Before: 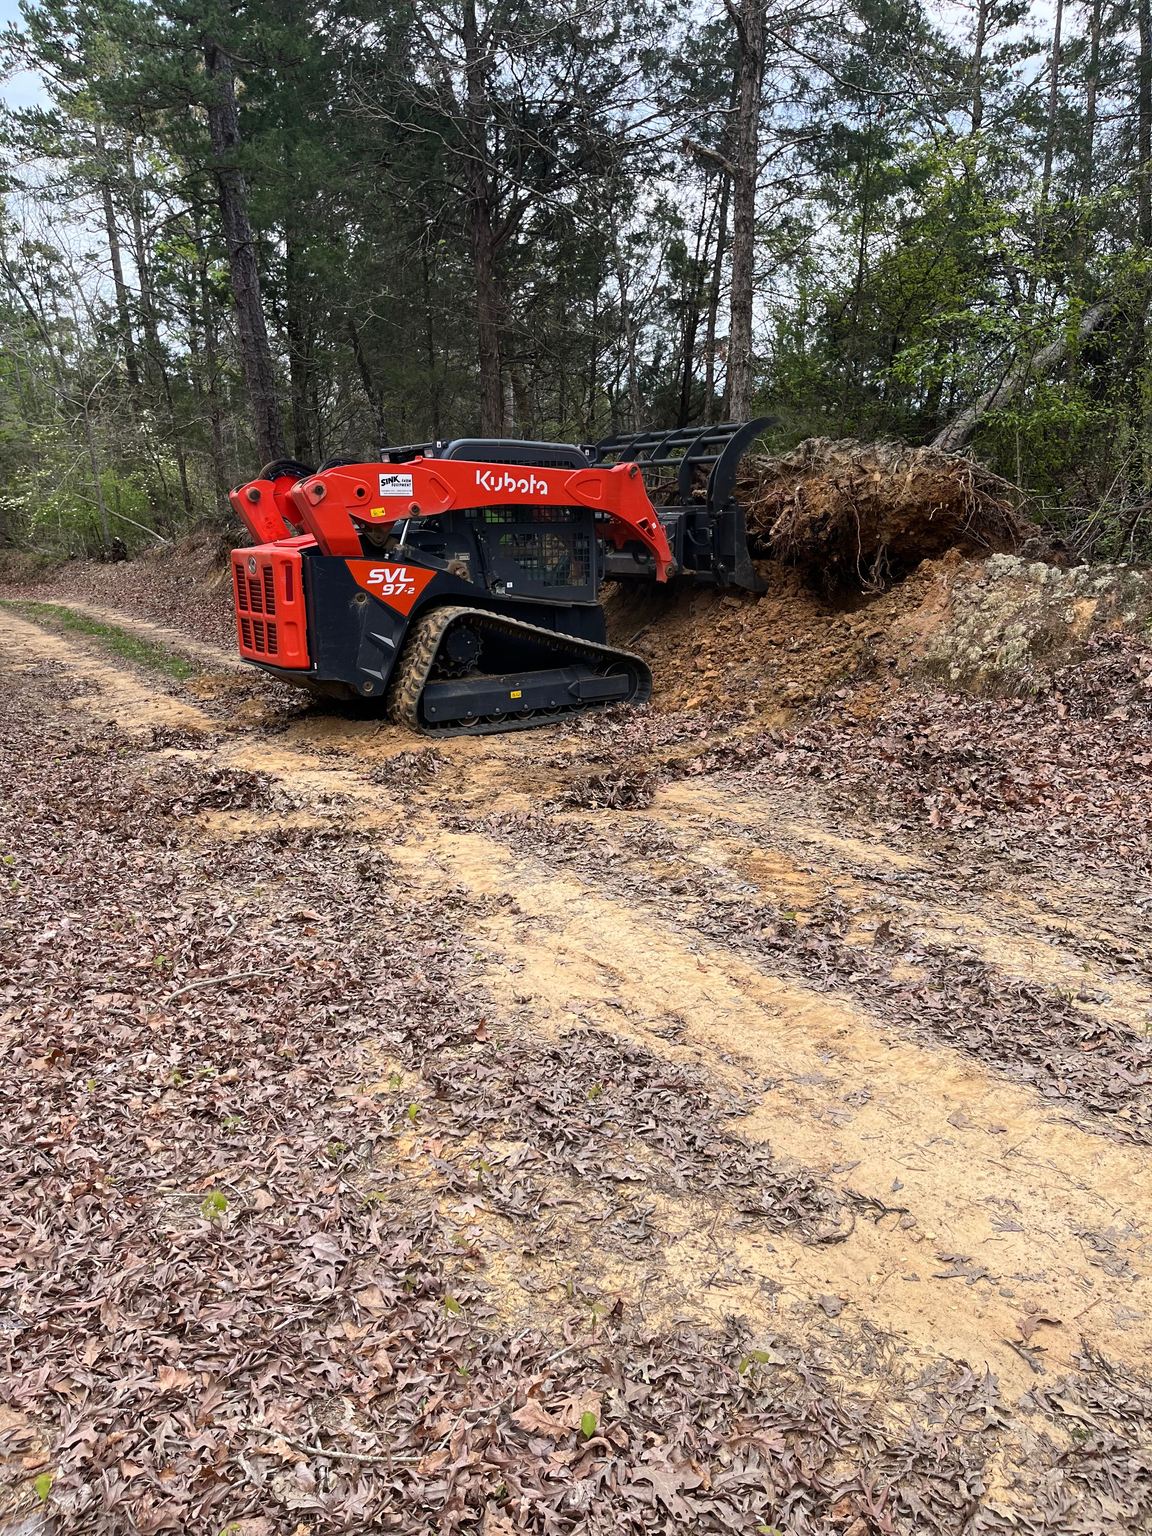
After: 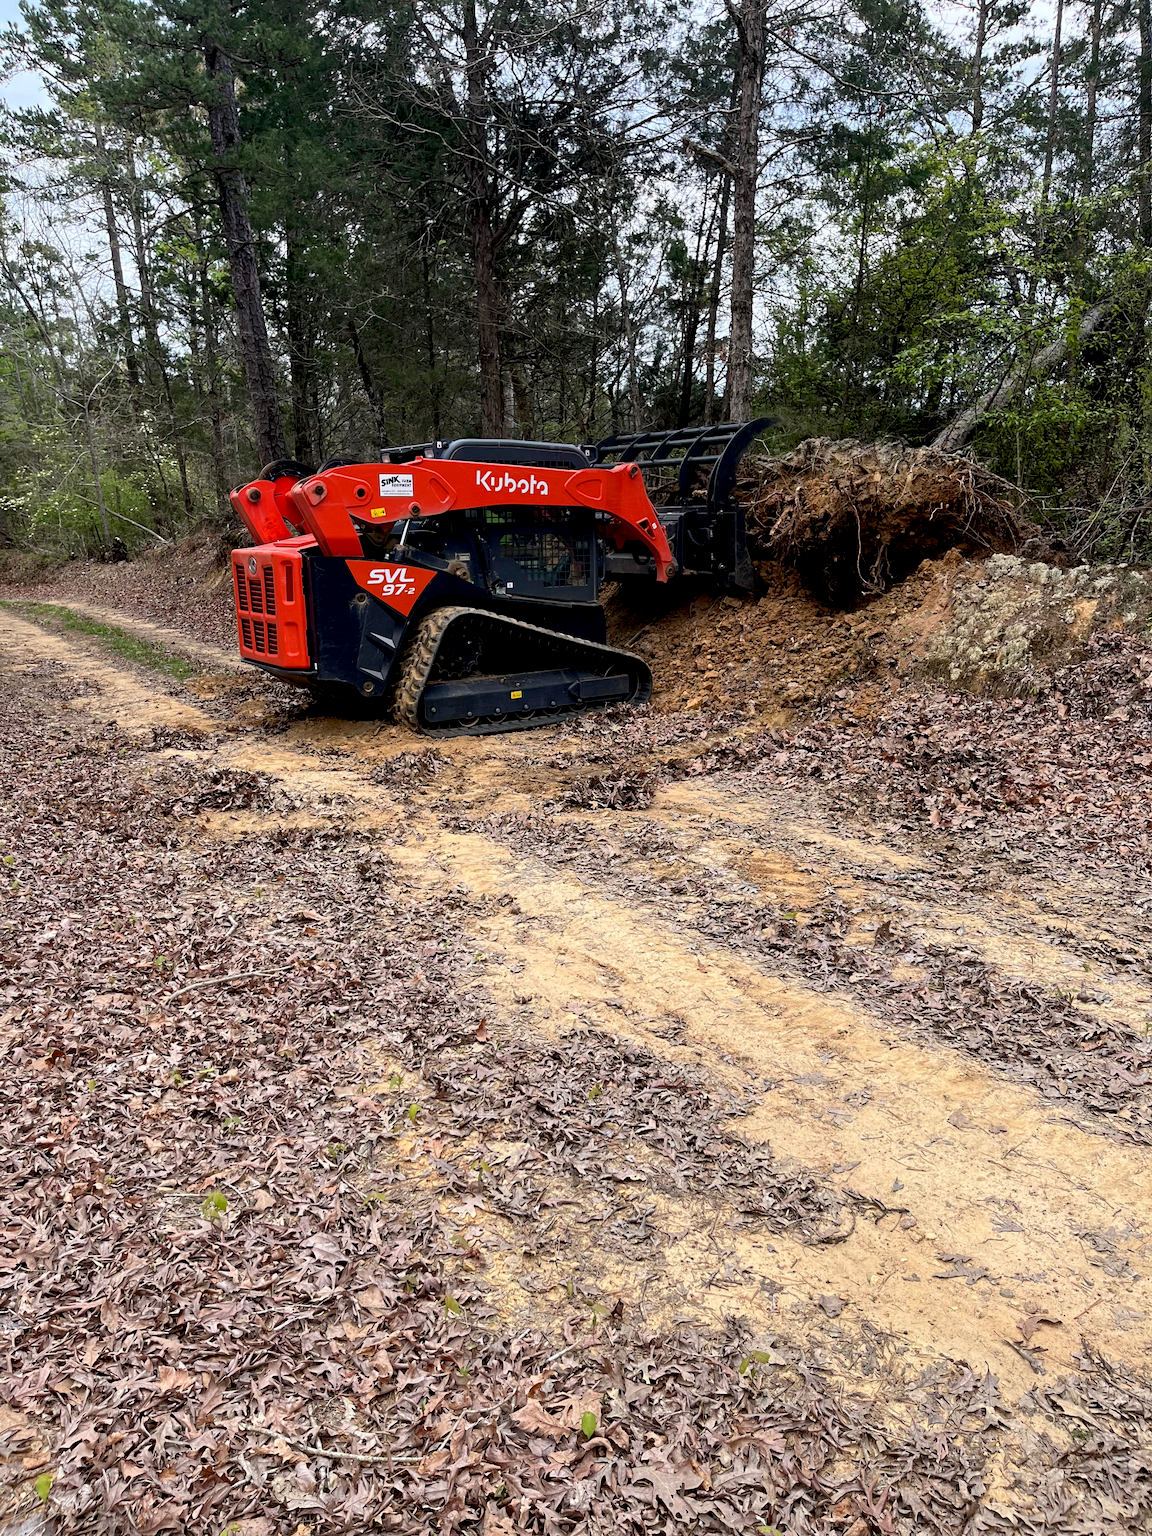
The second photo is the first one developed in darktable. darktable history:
exposure: black level correction 0.01, exposure 0.008 EV, compensate highlight preservation false
